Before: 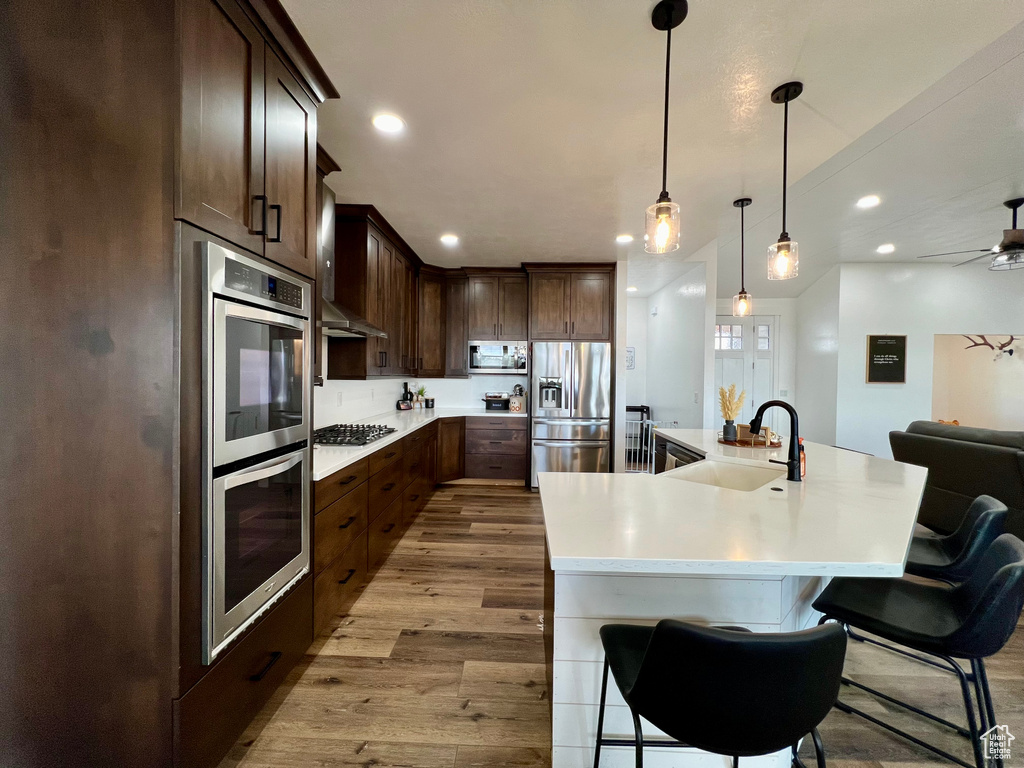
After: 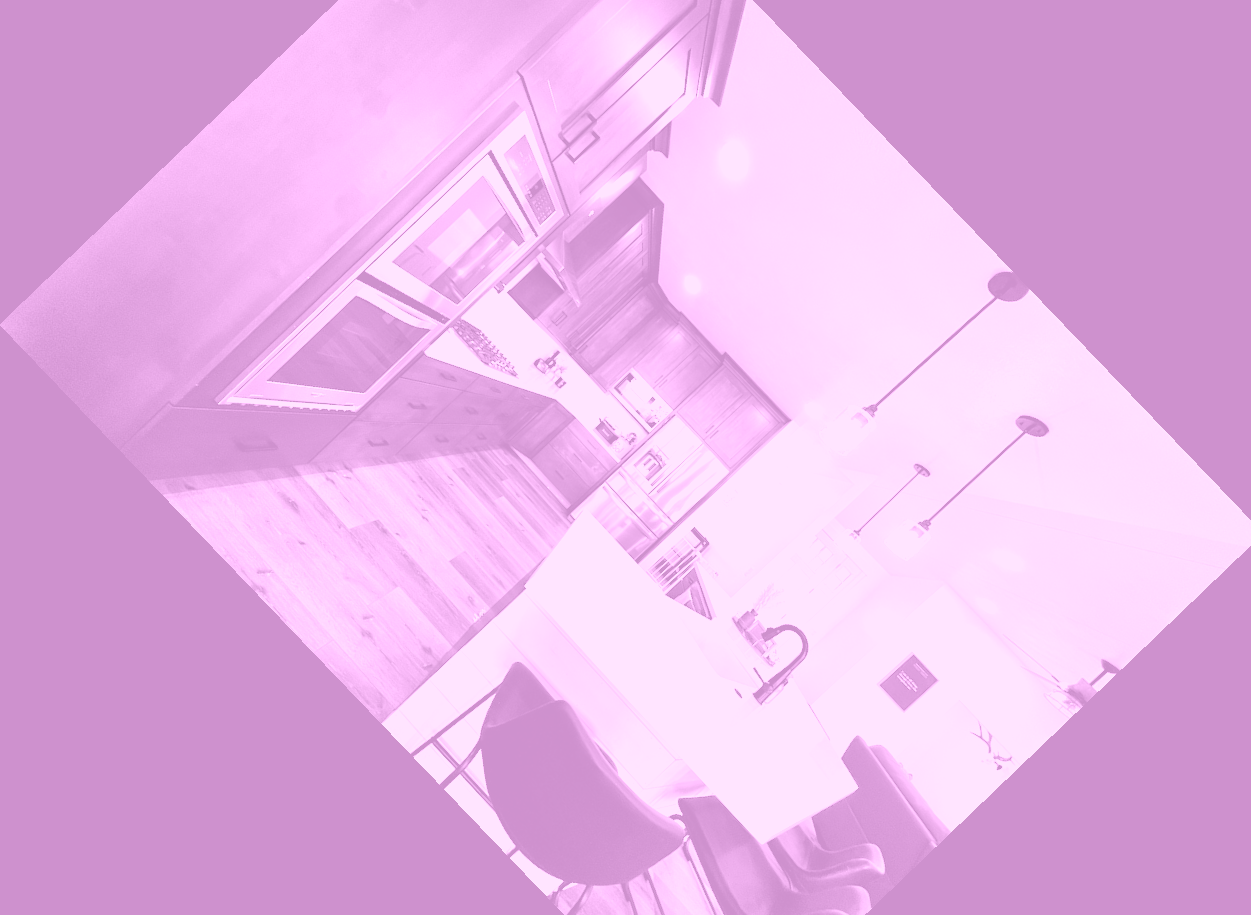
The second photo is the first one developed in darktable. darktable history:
colorize: hue 331.2°, saturation 69%, source mix 30.28%, lightness 69.02%, version 1
exposure: black level correction 0, exposure 1 EV, compensate exposure bias true, compensate highlight preservation false
crop and rotate: angle -46.26°, top 16.234%, right 0.912%, bottom 11.704%
sharpen: radius 5.325, amount 0.312, threshold 26.433
velvia: on, module defaults
